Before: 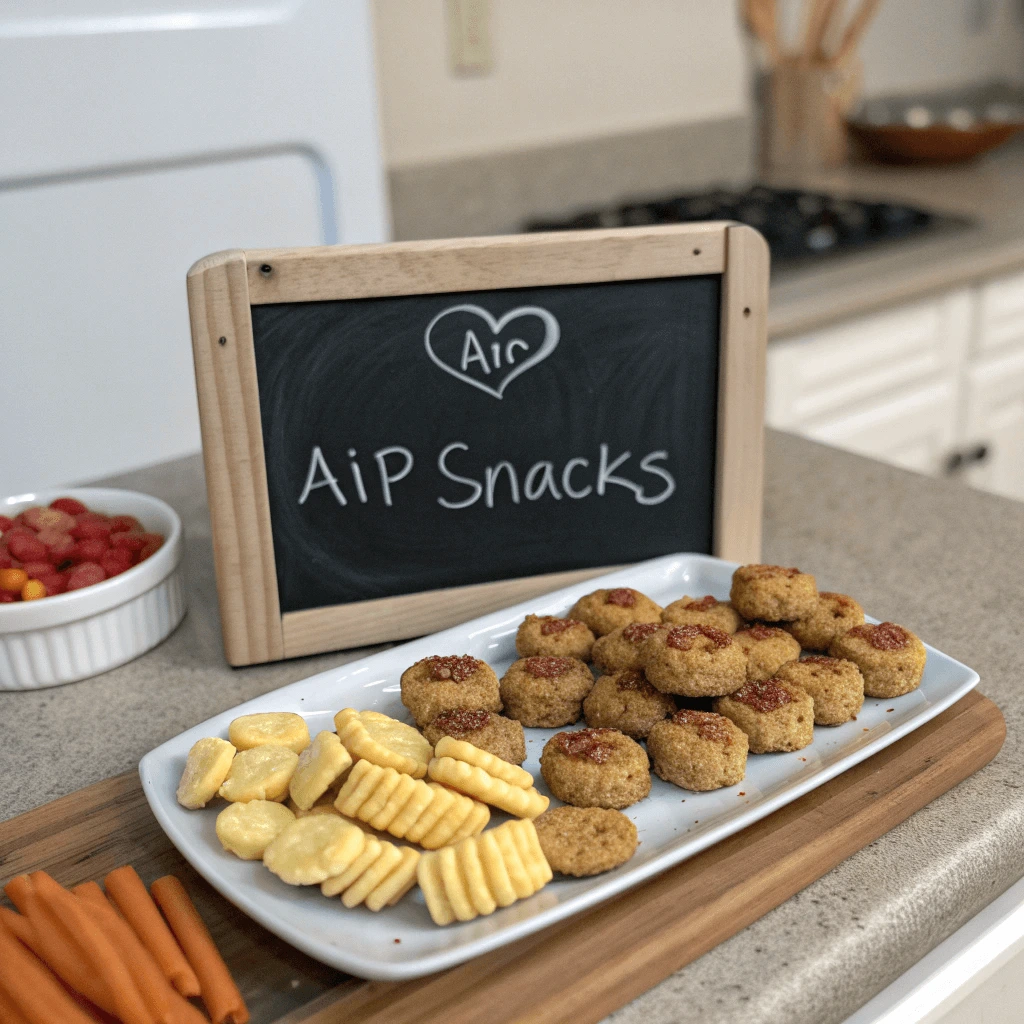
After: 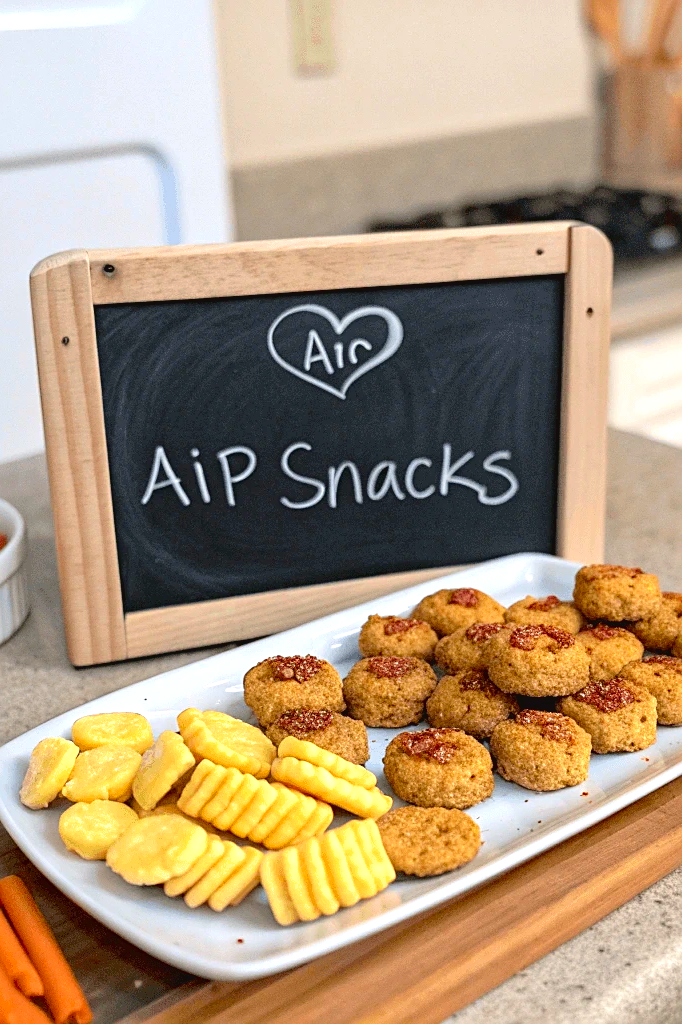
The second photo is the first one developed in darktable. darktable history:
sharpen: on, module defaults
exposure: black level correction 0.003, exposure 0.383 EV, compensate highlight preservation false
tone curve: curves: ch0 [(0, 0.036) (0.119, 0.115) (0.461, 0.479) (0.715, 0.767) (0.817, 0.865) (1, 0.998)]; ch1 [(0, 0) (0.377, 0.416) (0.44, 0.461) (0.487, 0.49) (0.514, 0.525) (0.538, 0.561) (0.67, 0.713) (1, 1)]; ch2 [(0, 0) (0.38, 0.405) (0.463, 0.445) (0.492, 0.486) (0.529, 0.533) (0.578, 0.59) (0.653, 0.698) (1, 1)], color space Lab, independent channels, preserve colors none
contrast brightness saturation: contrast 0.03, brightness 0.06, saturation 0.13
crop: left 15.419%, right 17.914%
shadows and highlights: shadows 10, white point adjustment 1, highlights -40
